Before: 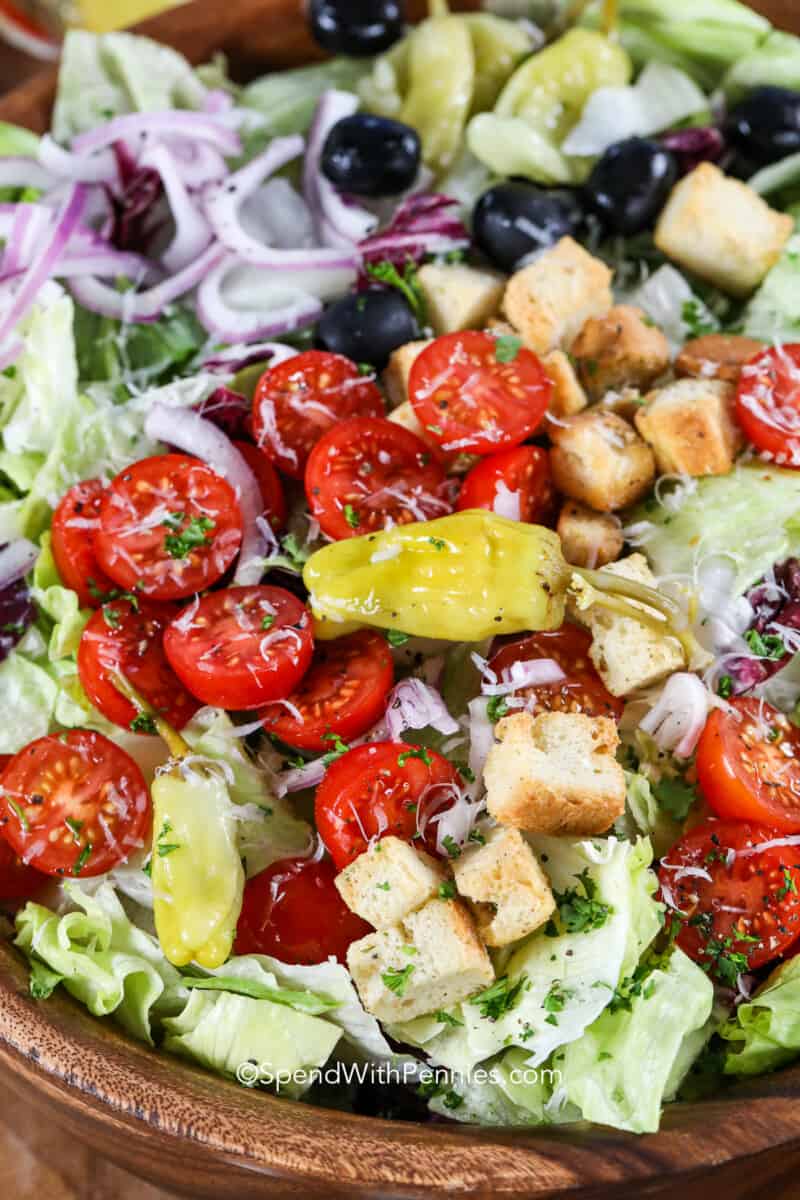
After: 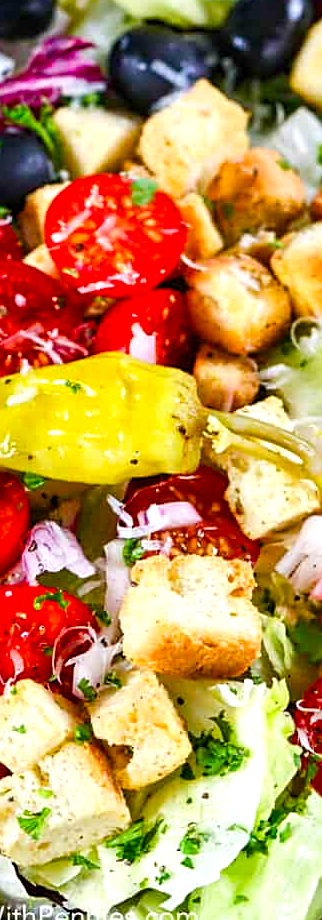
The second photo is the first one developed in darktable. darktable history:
color balance rgb: linear chroma grading › shadows -2.611%, linear chroma grading › highlights -4.061%, perceptual saturation grading › global saturation 35.069%, perceptual saturation grading › highlights -29.807%, perceptual saturation grading › shadows 35.512%, perceptual brilliance grading › global brilliance 9.751%, perceptual brilliance grading › shadows 14.298%, global vibrance 3.686%
sharpen: on, module defaults
contrast brightness saturation: contrast 0.08, saturation 0.202
crop: left 45.551%, top 13.156%, right 14.19%, bottom 10.101%
